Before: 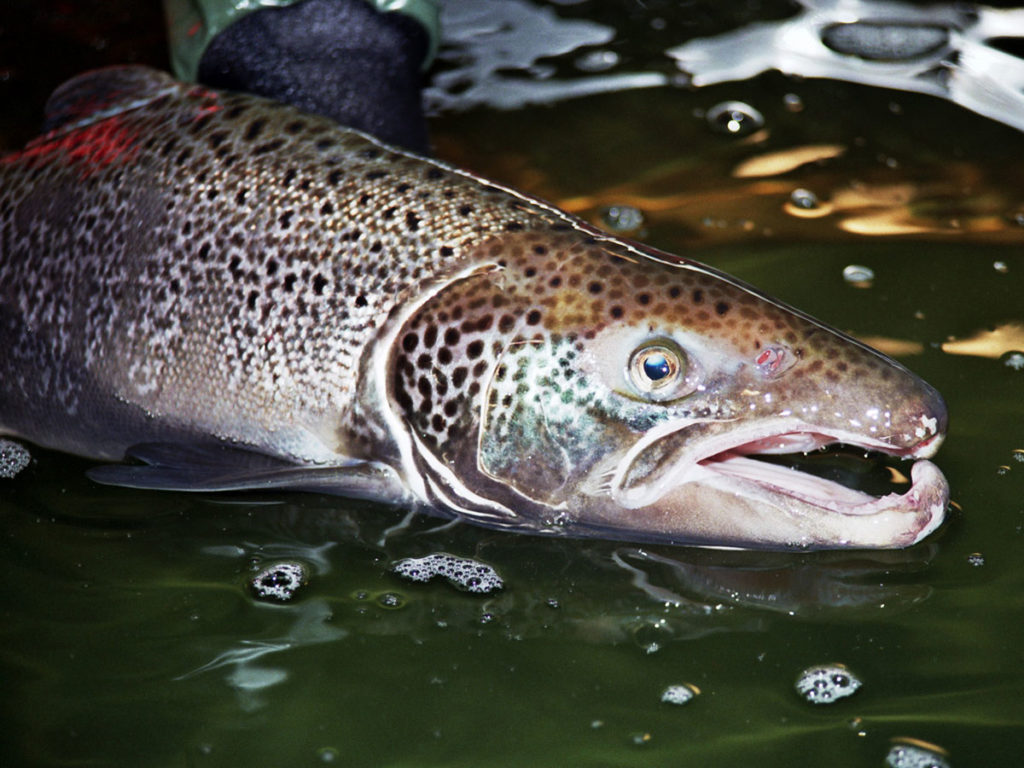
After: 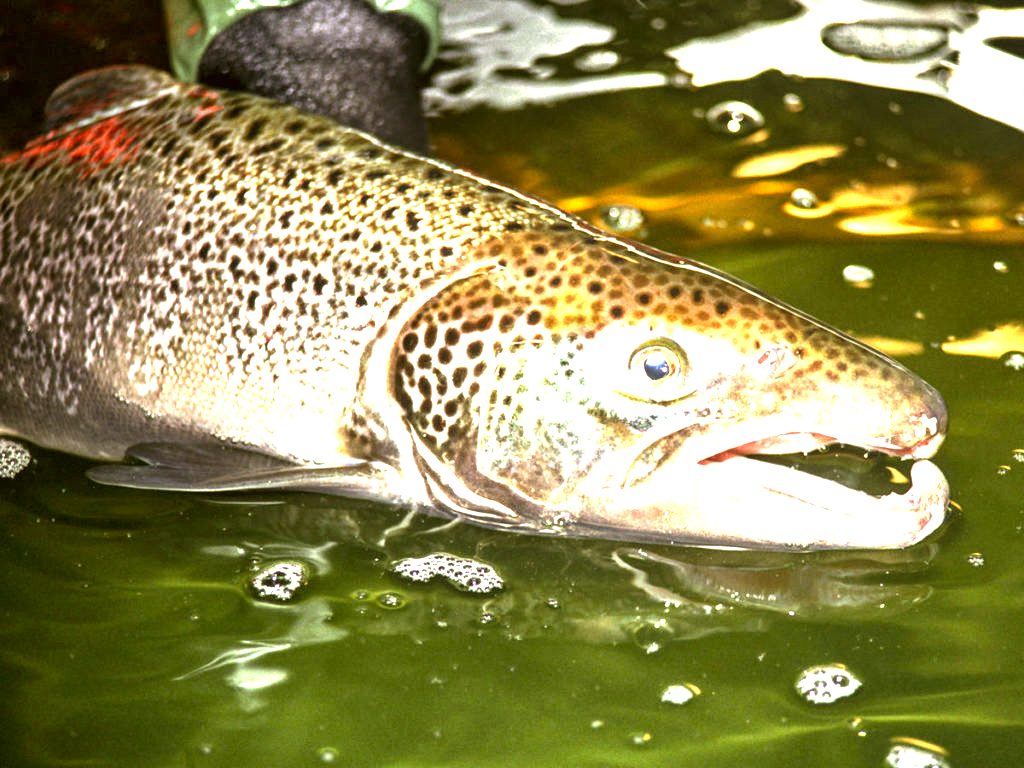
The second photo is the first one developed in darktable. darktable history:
color correction: highlights a* 0.162, highlights b* 29.53, shadows a* -0.162, shadows b* 21.09
color balance rgb: shadows lift › chroma 3.88%, shadows lift › hue 88.52°, power › hue 214.65°, global offset › chroma 0.1%, global offset › hue 252.4°, contrast 4.45%
exposure: black level correction 0, exposure 2 EV, compensate highlight preservation false
local contrast: on, module defaults
